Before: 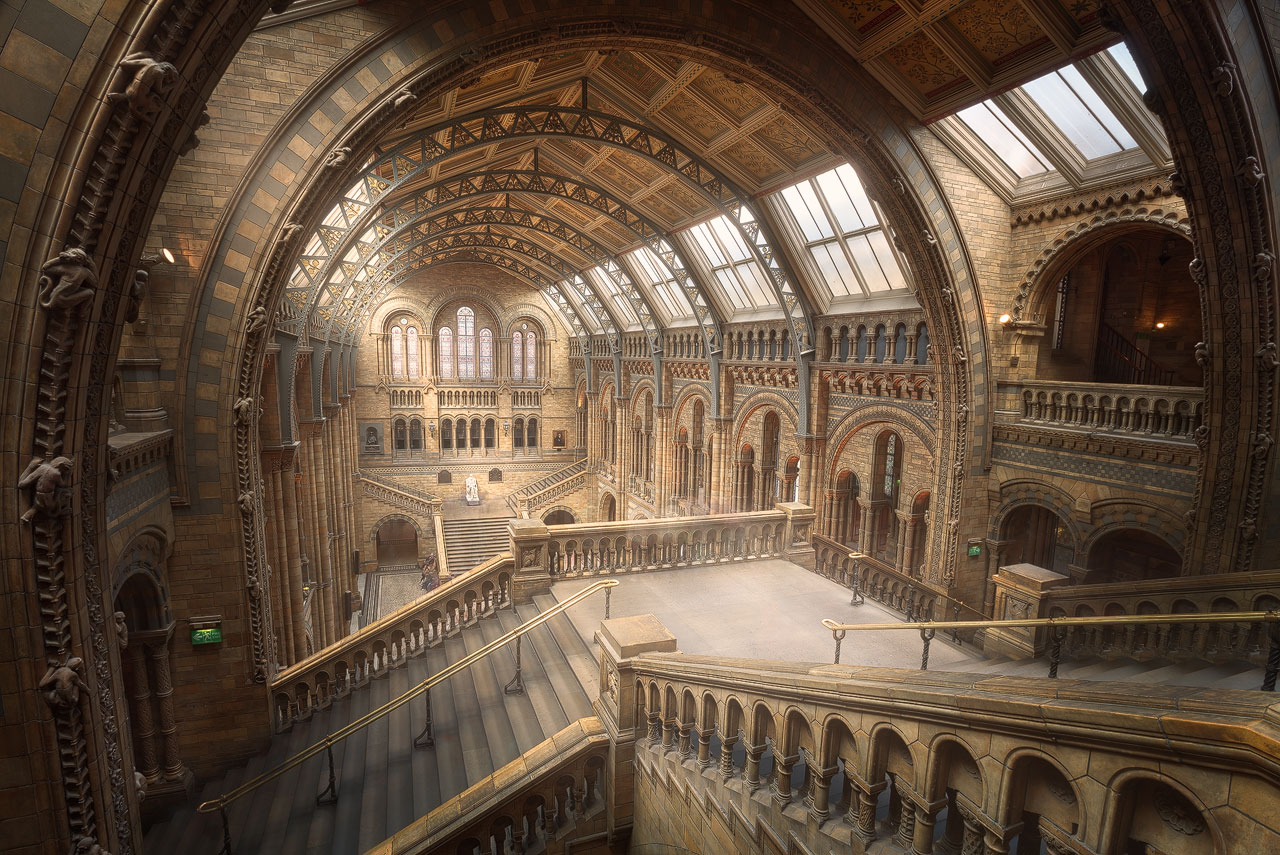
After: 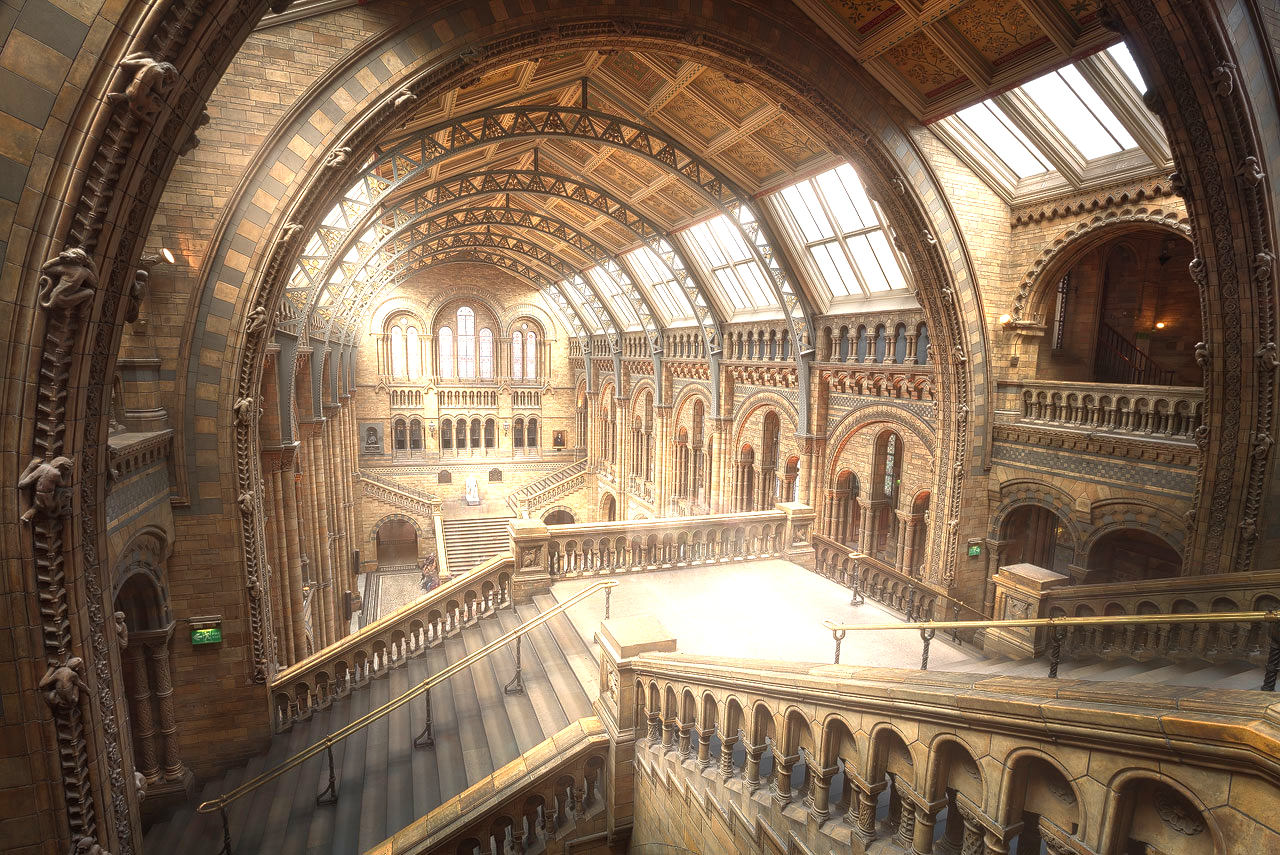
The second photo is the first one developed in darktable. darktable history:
exposure: black level correction 0, exposure 1 EV, compensate exposure bias true, compensate highlight preservation false
